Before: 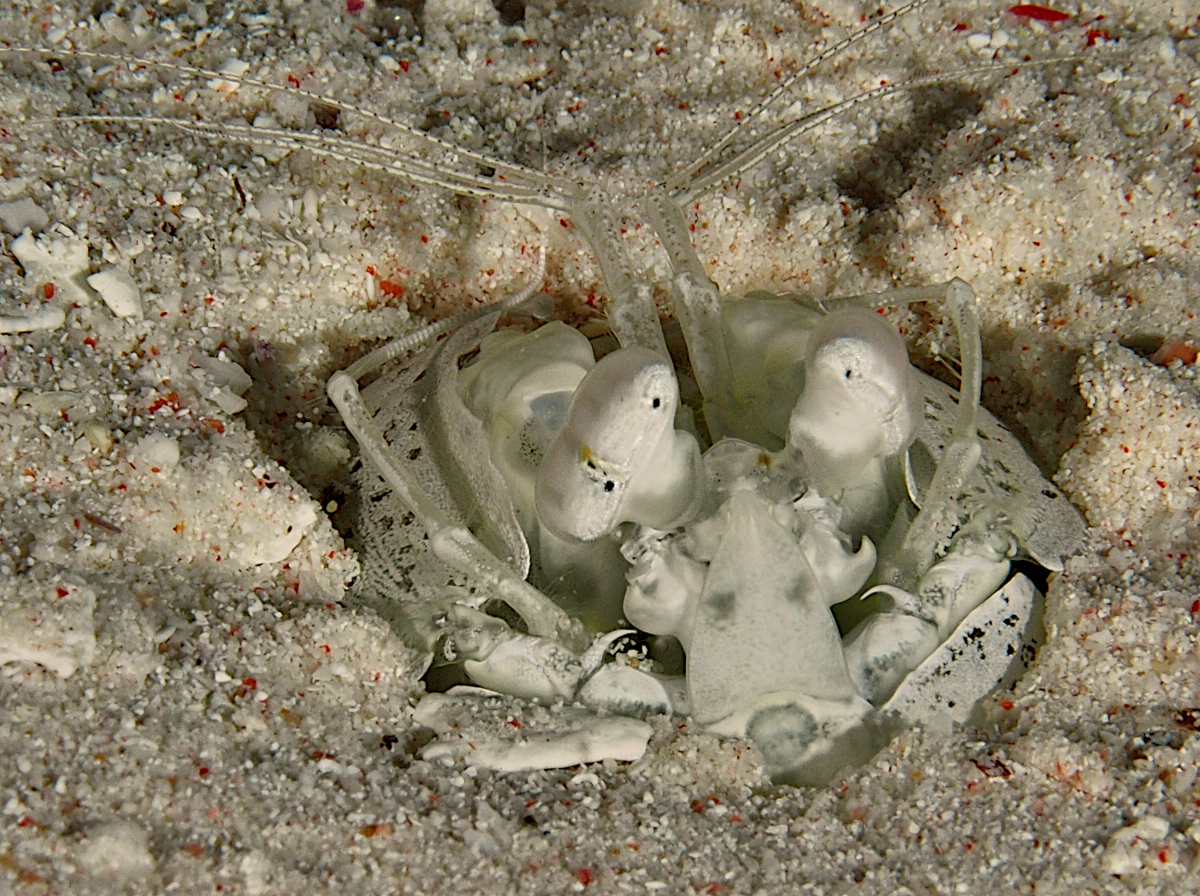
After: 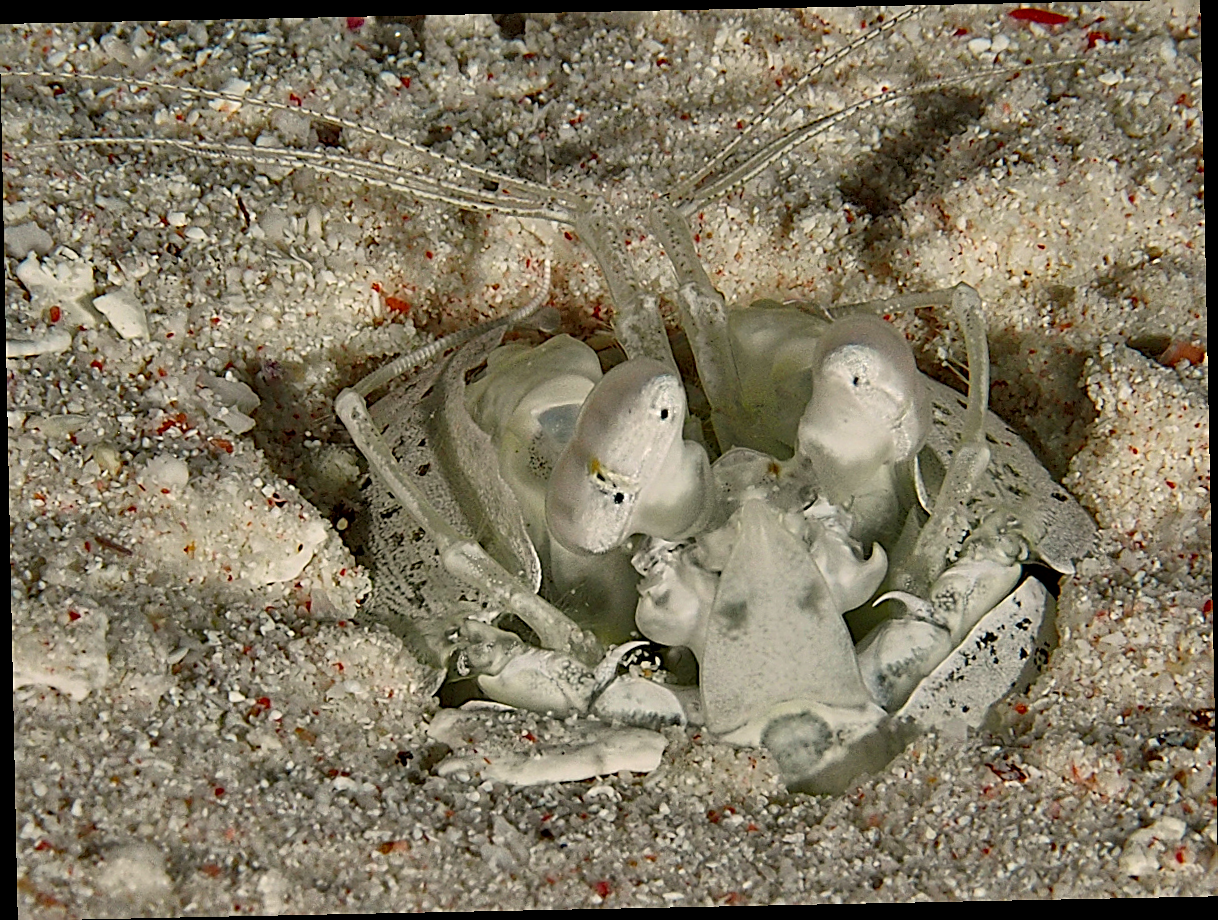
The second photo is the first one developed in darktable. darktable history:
sharpen: on, module defaults
rotate and perspective: rotation -1.17°, automatic cropping off
local contrast: mode bilateral grid, contrast 28, coarseness 16, detail 115%, midtone range 0.2
